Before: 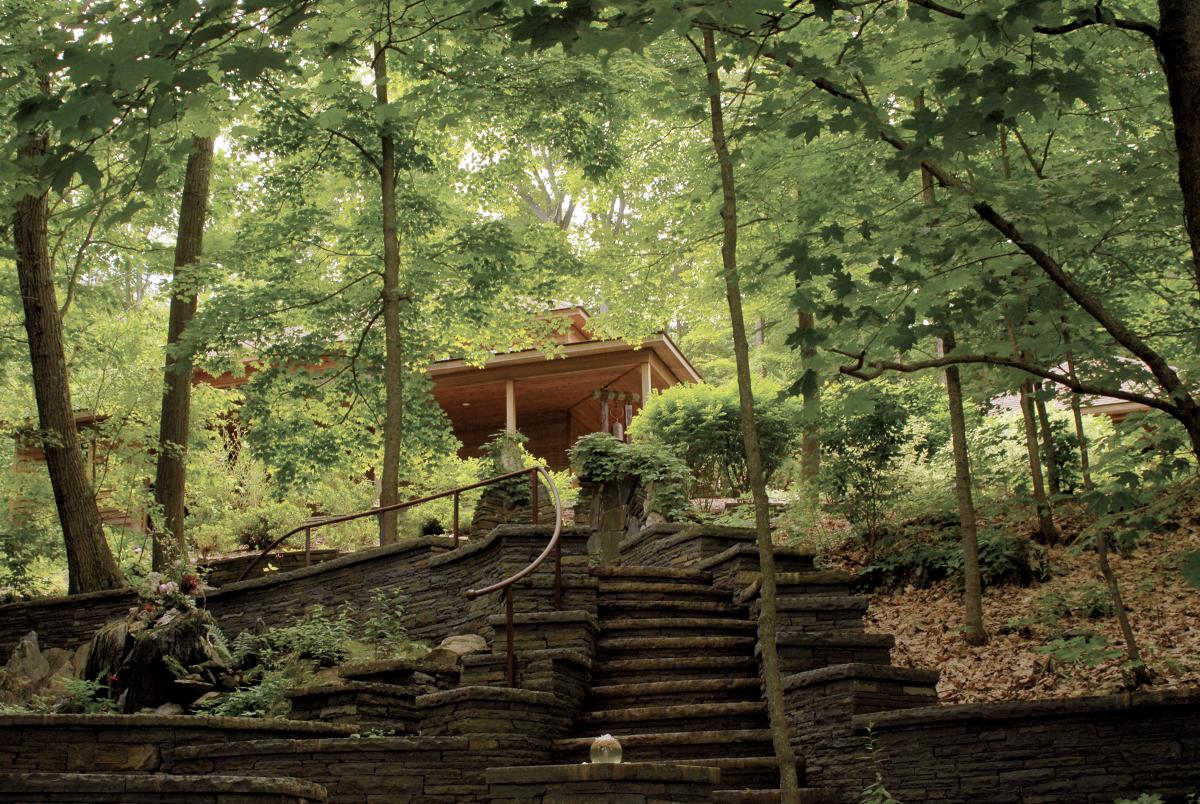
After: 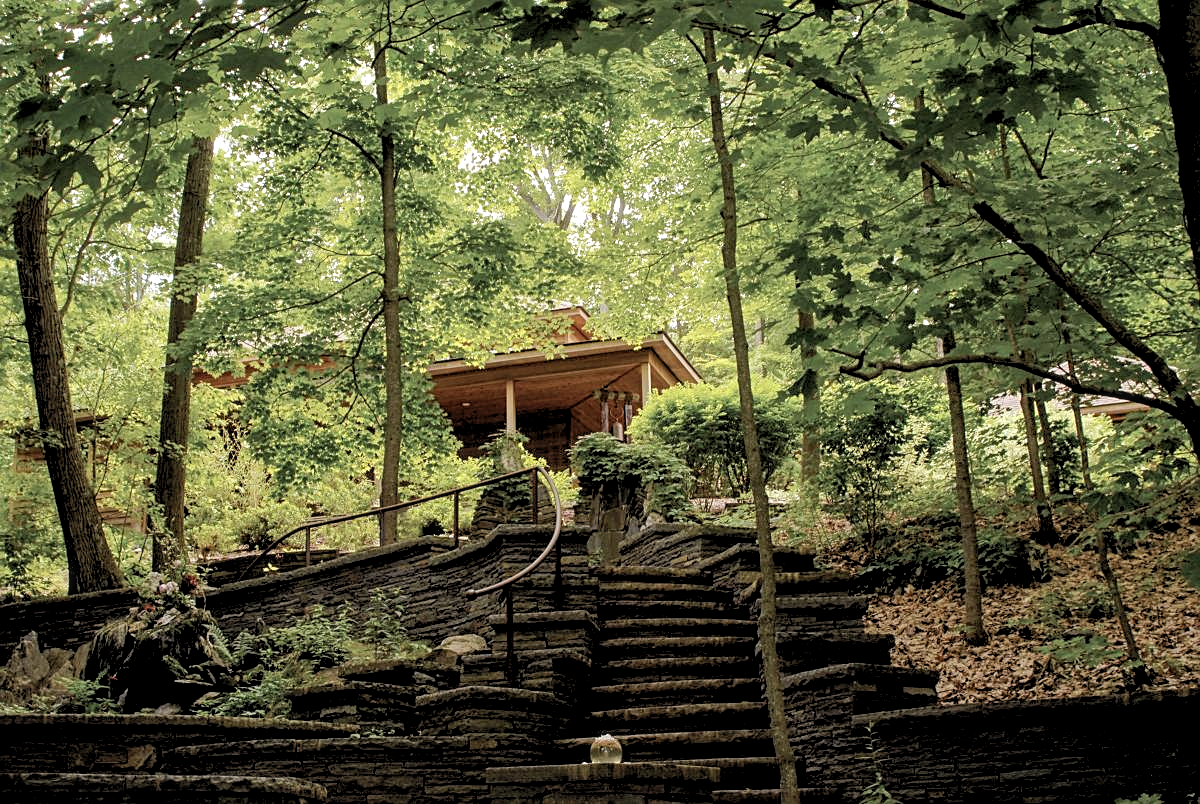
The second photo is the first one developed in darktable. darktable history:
contrast brightness saturation: saturation -0.05
local contrast: on, module defaults
sharpen: on, module defaults
tone curve: curves: ch0 [(0, 0) (0.003, 0.014) (0.011, 0.014) (0.025, 0.022) (0.044, 0.041) (0.069, 0.063) (0.1, 0.086) (0.136, 0.118) (0.177, 0.161) (0.224, 0.211) (0.277, 0.262) (0.335, 0.323) (0.399, 0.384) (0.468, 0.459) (0.543, 0.54) (0.623, 0.624) (0.709, 0.711) (0.801, 0.796) (0.898, 0.879) (1, 1)], preserve colors none
rgb levels: levels [[0.013, 0.434, 0.89], [0, 0.5, 1], [0, 0.5, 1]]
